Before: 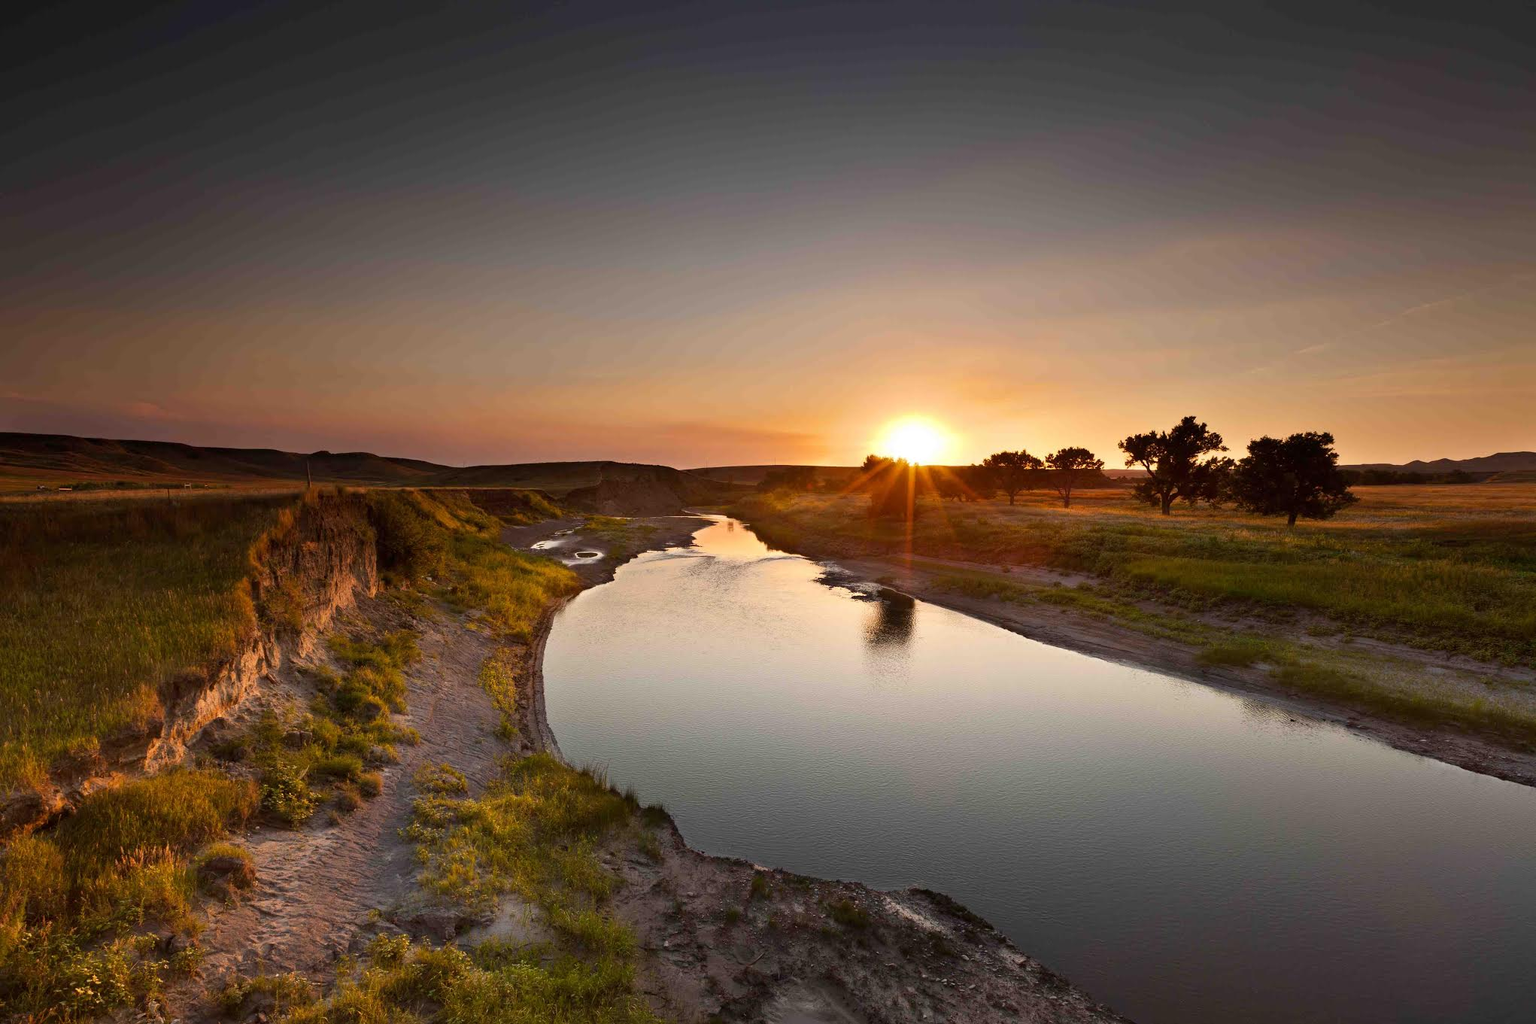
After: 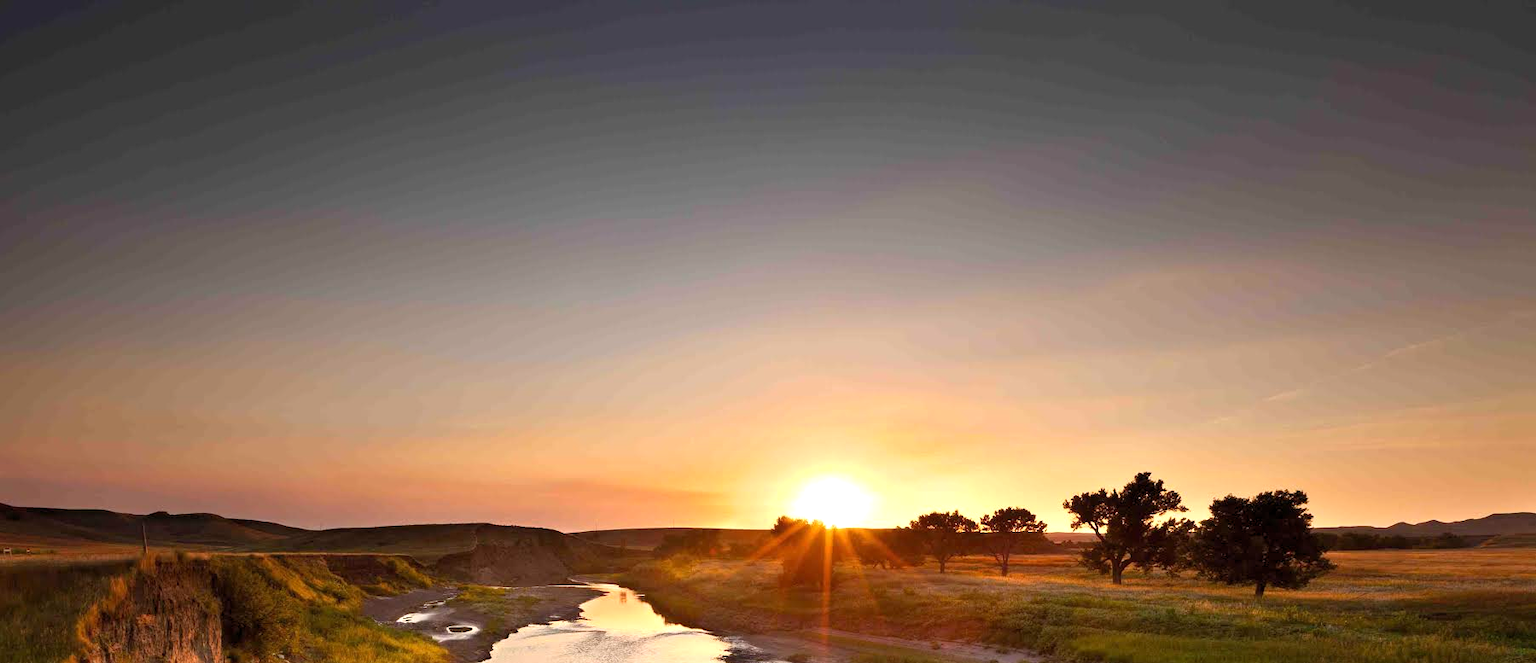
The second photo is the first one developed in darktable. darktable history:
crop and rotate: left 11.812%, bottom 42.776%
levels: levels [0.018, 0.493, 1]
exposure: black level correction 0, exposure 0.5 EV, compensate exposure bias true, compensate highlight preservation false
